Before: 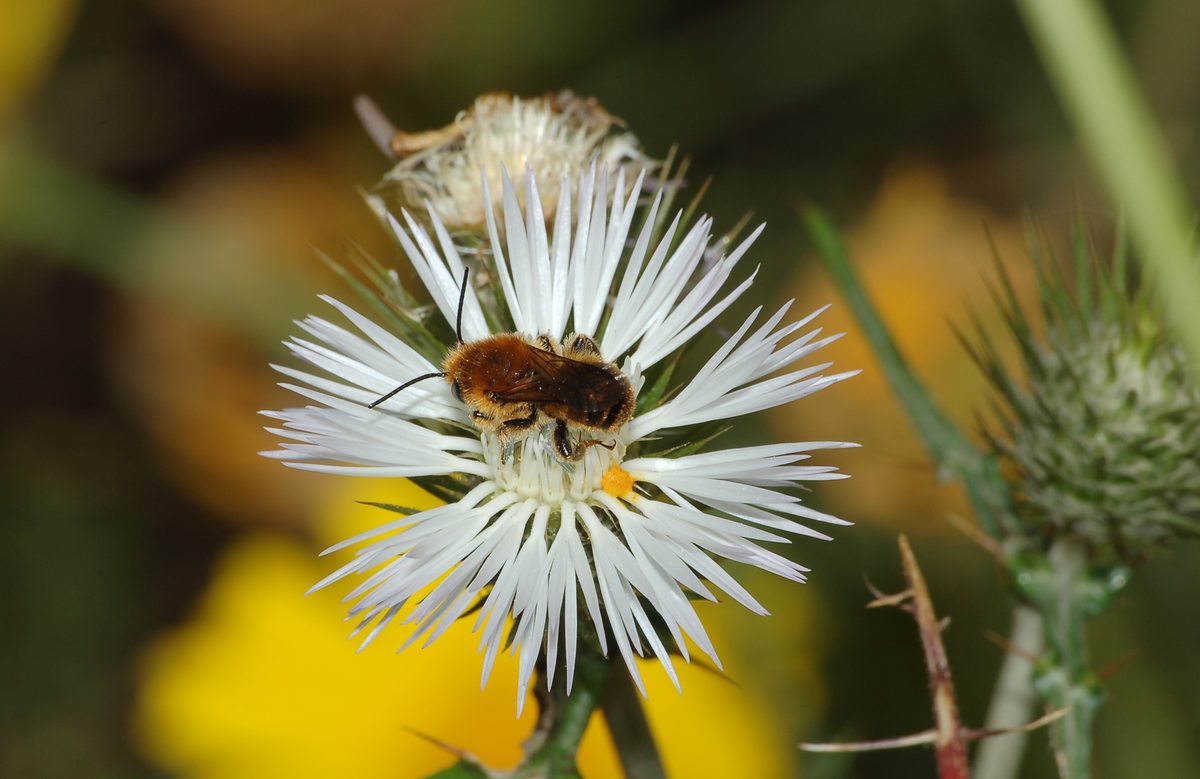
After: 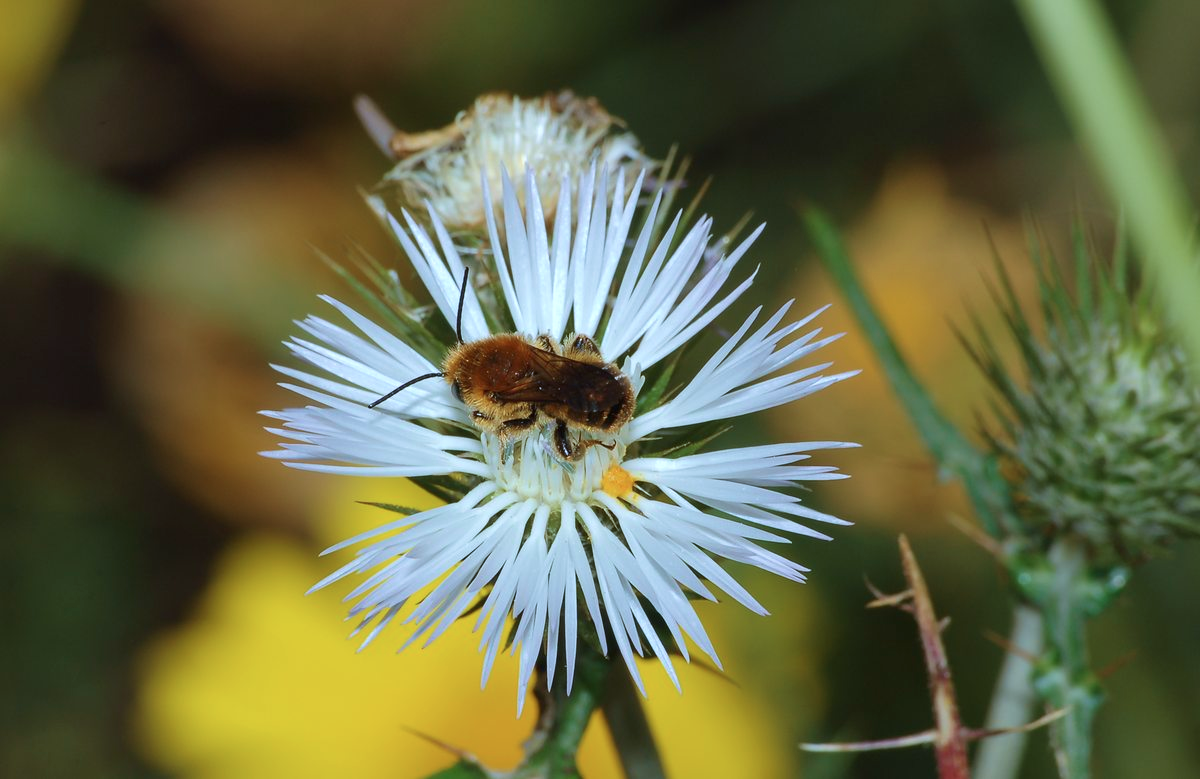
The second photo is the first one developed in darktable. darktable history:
color calibration: illuminant as shot in camera, x 0.378, y 0.381, temperature 4093.13 K, saturation algorithm version 1 (2020)
velvia: on, module defaults
